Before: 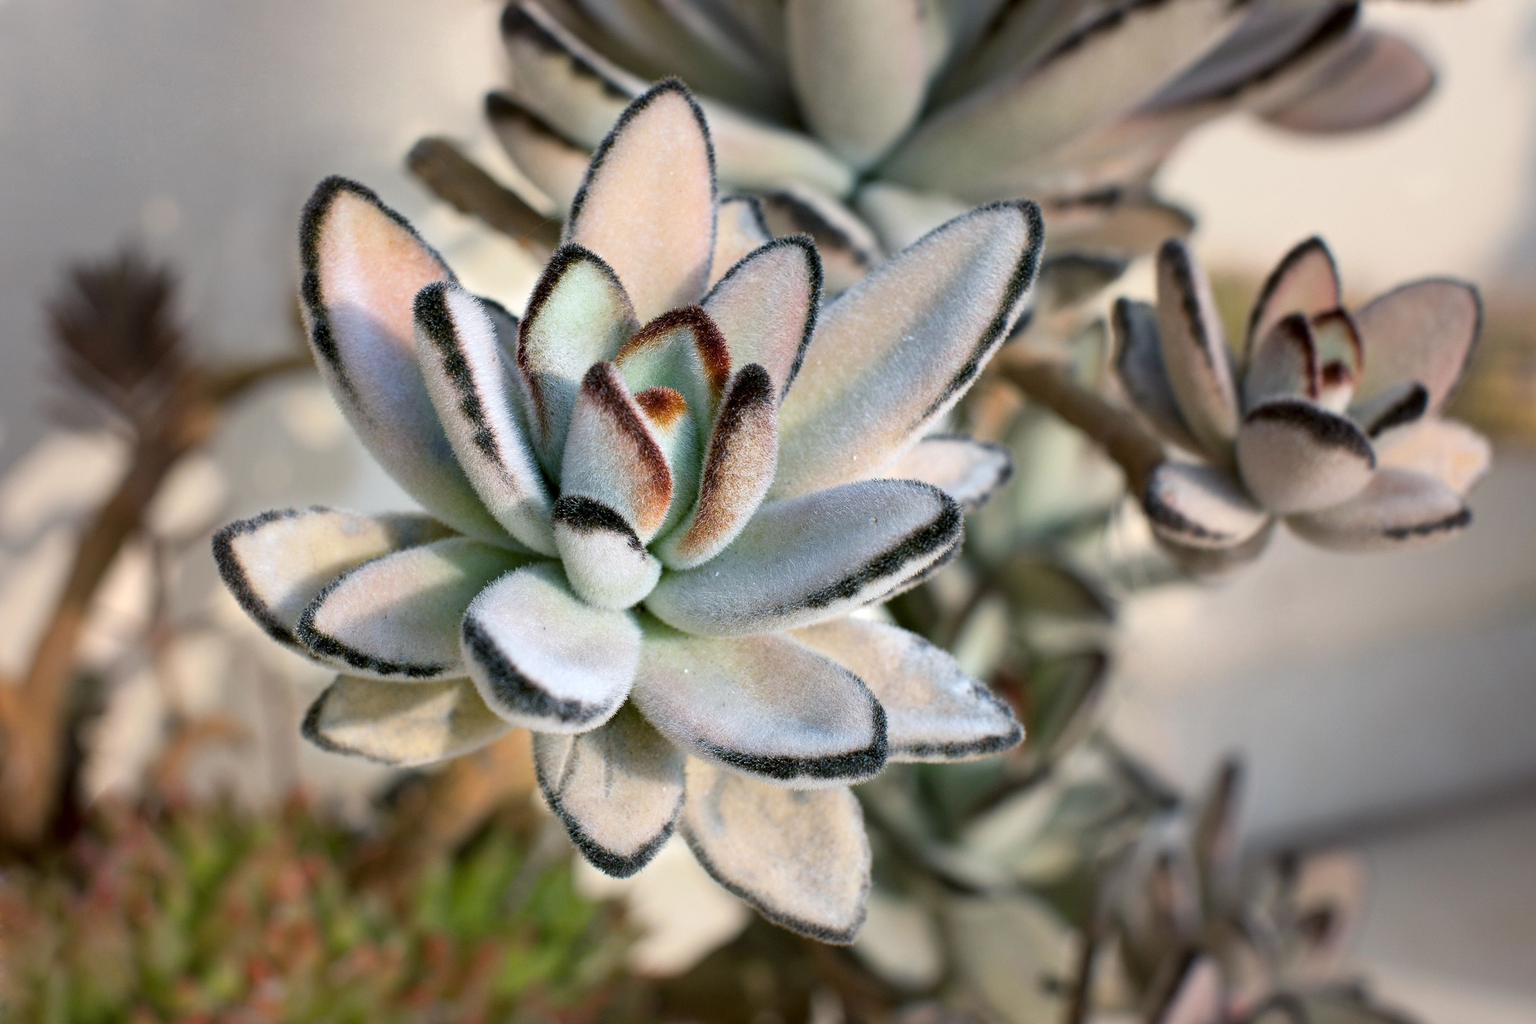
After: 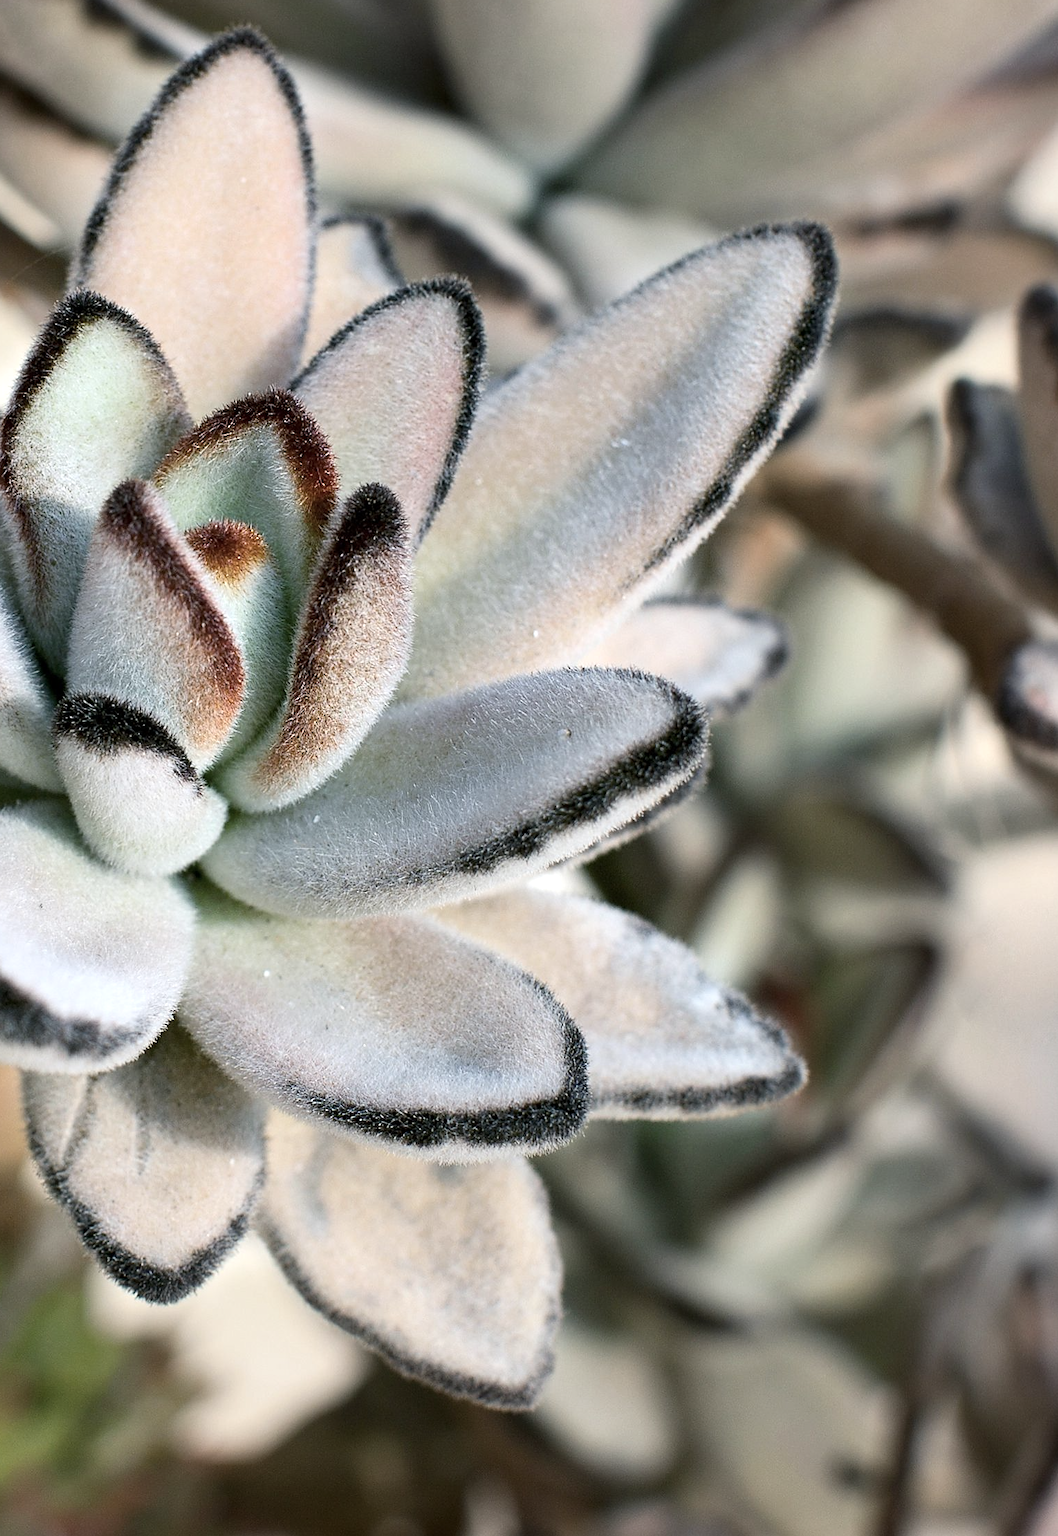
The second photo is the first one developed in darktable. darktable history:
exposure: exposure 0.129 EV, compensate exposure bias true, compensate highlight preservation false
contrast brightness saturation: contrast 0.101, saturation -0.295
sharpen: radius 1.821, amount 0.401, threshold 1.516
crop: left 33.796%, top 5.944%, right 22.919%
